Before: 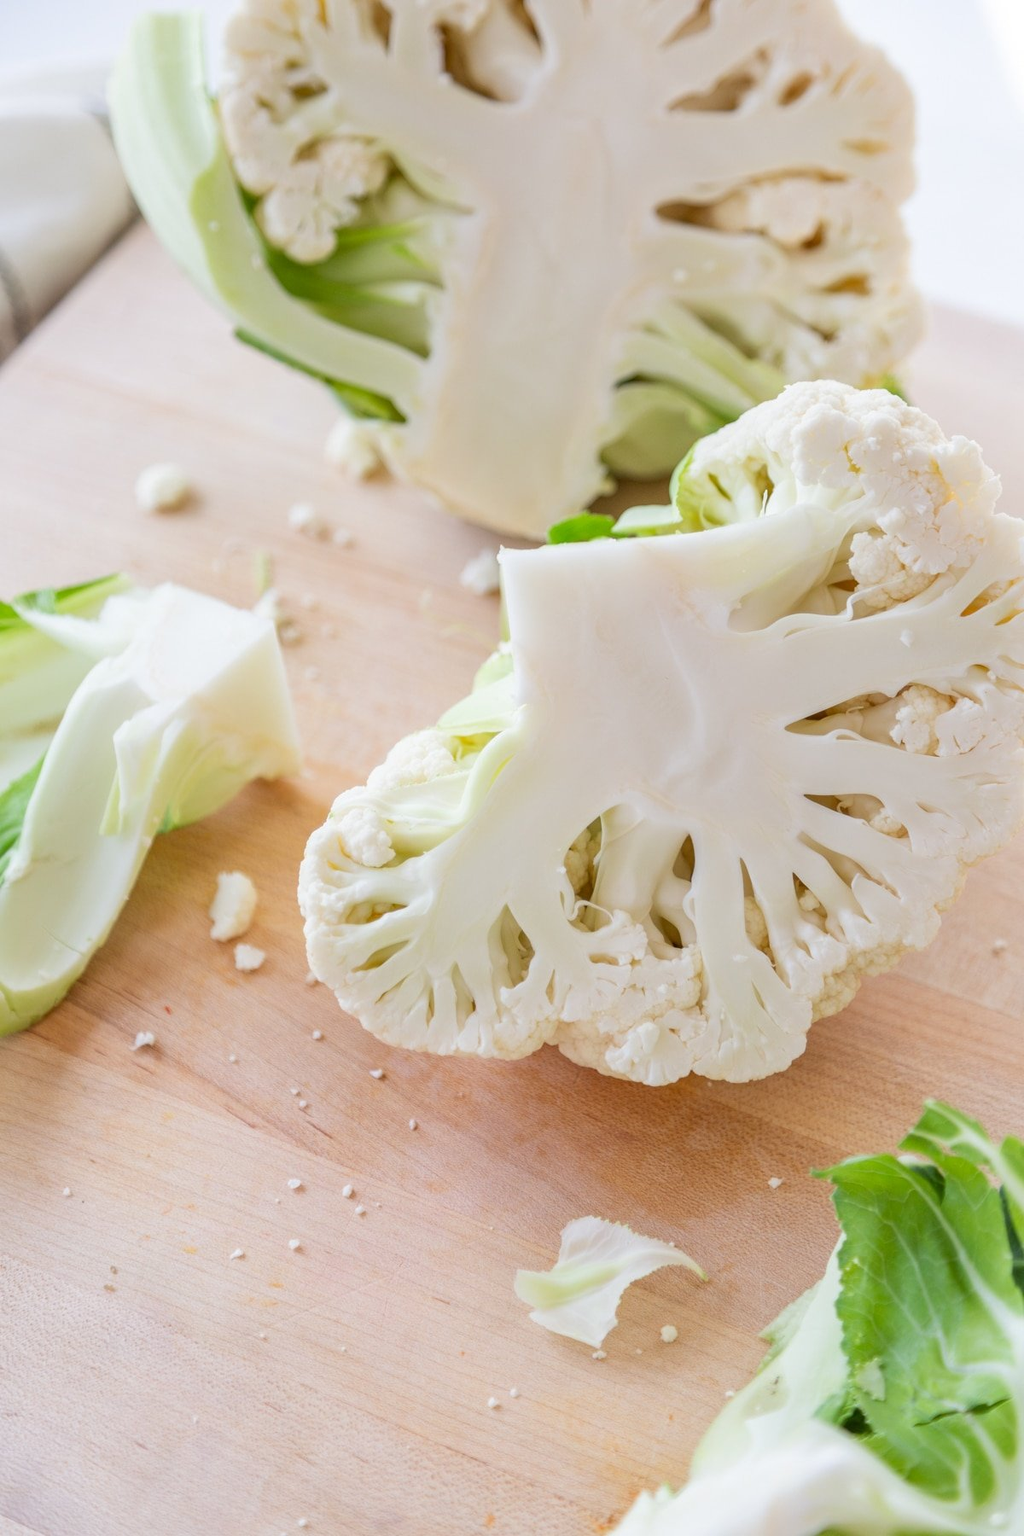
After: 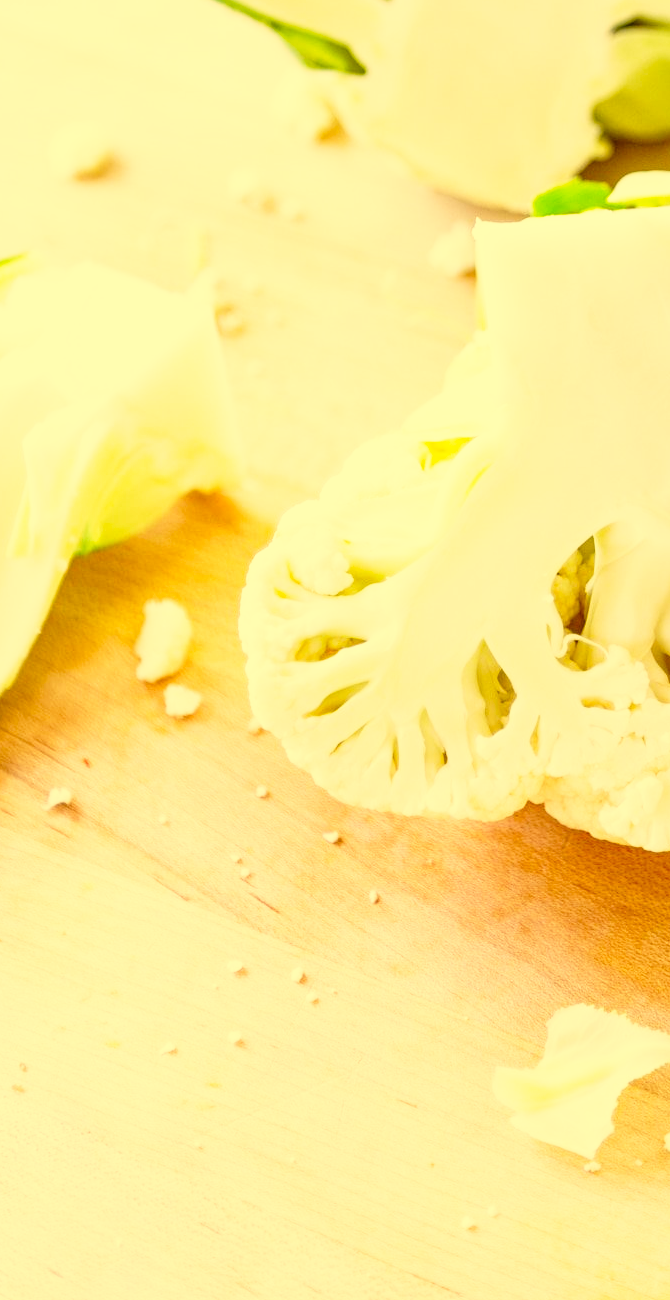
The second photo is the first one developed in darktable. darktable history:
tone equalizer: on, module defaults
exposure: black level correction 0.001, exposure -0.122 EV, compensate highlight preservation false
base curve: curves: ch0 [(0, 0) (0.026, 0.03) (0.109, 0.232) (0.351, 0.748) (0.669, 0.968) (1, 1)], preserve colors none
crop: left 9.199%, top 23.41%, right 34.931%, bottom 4.317%
color correction: highlights a* -0.459, highlights b* 39.75, shadows a* 9.92, shadows b* -0.426
